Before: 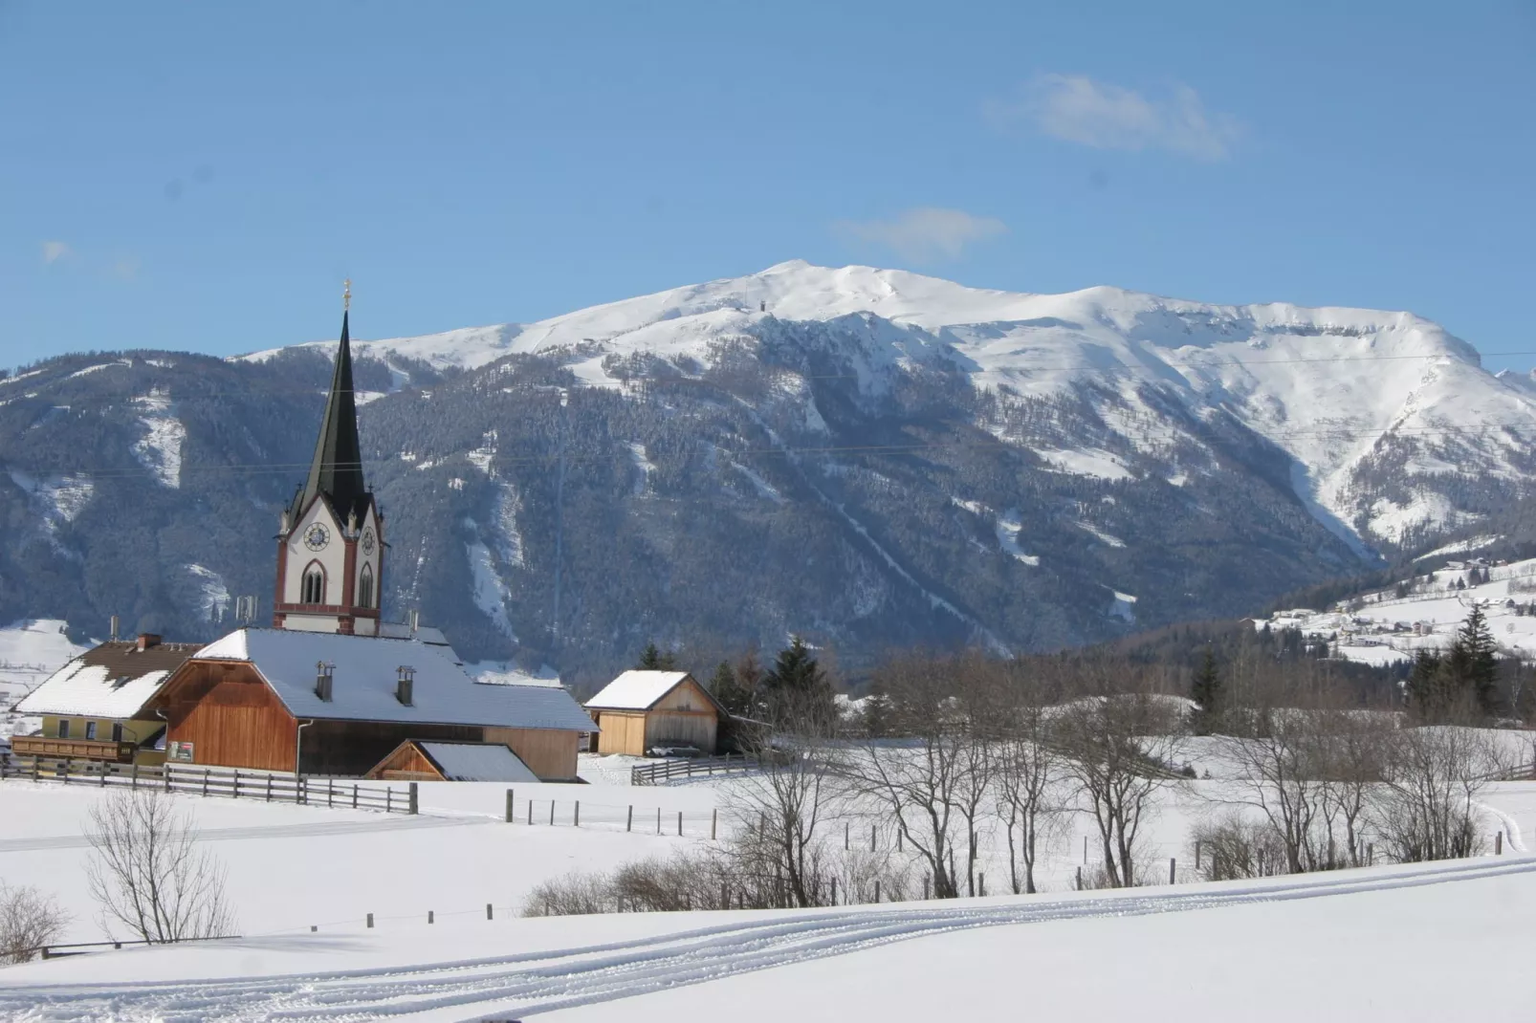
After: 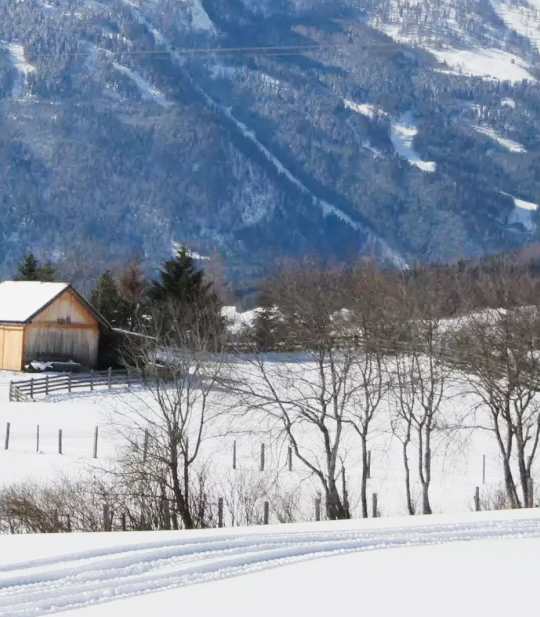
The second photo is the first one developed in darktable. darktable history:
tone curve: curves: ch0 [(0, 0.008) (0.107, 0.083) (0.283, 0.287) (0.429, 0.51) (0.607, 0.739) (0.789, 0.893) (0.998, 0.978)]; ch1 [(0, 0) (0.323, 0.339) (0.438, 0.427) (0.478, 0.484) (0.502, 0.502) (0.527, 0.525) (0.571, 0.579) (0.608, 0.629) (0.669, 0.704) (0.859, 0.899) (1, 1)]; ch2 [(0, 0) (0.33, 0.347) (0.421, 0.456) (0.473, 0.498) (0.502, 0.504) (0.522, 0.524) (0.549, 0.567) (0.593, 0.626) (0.676, 0.724) (1, 1)], preserve colors none
crop: left 40.559%, top 39.333%, right 25.762%, bottom 2.976%
